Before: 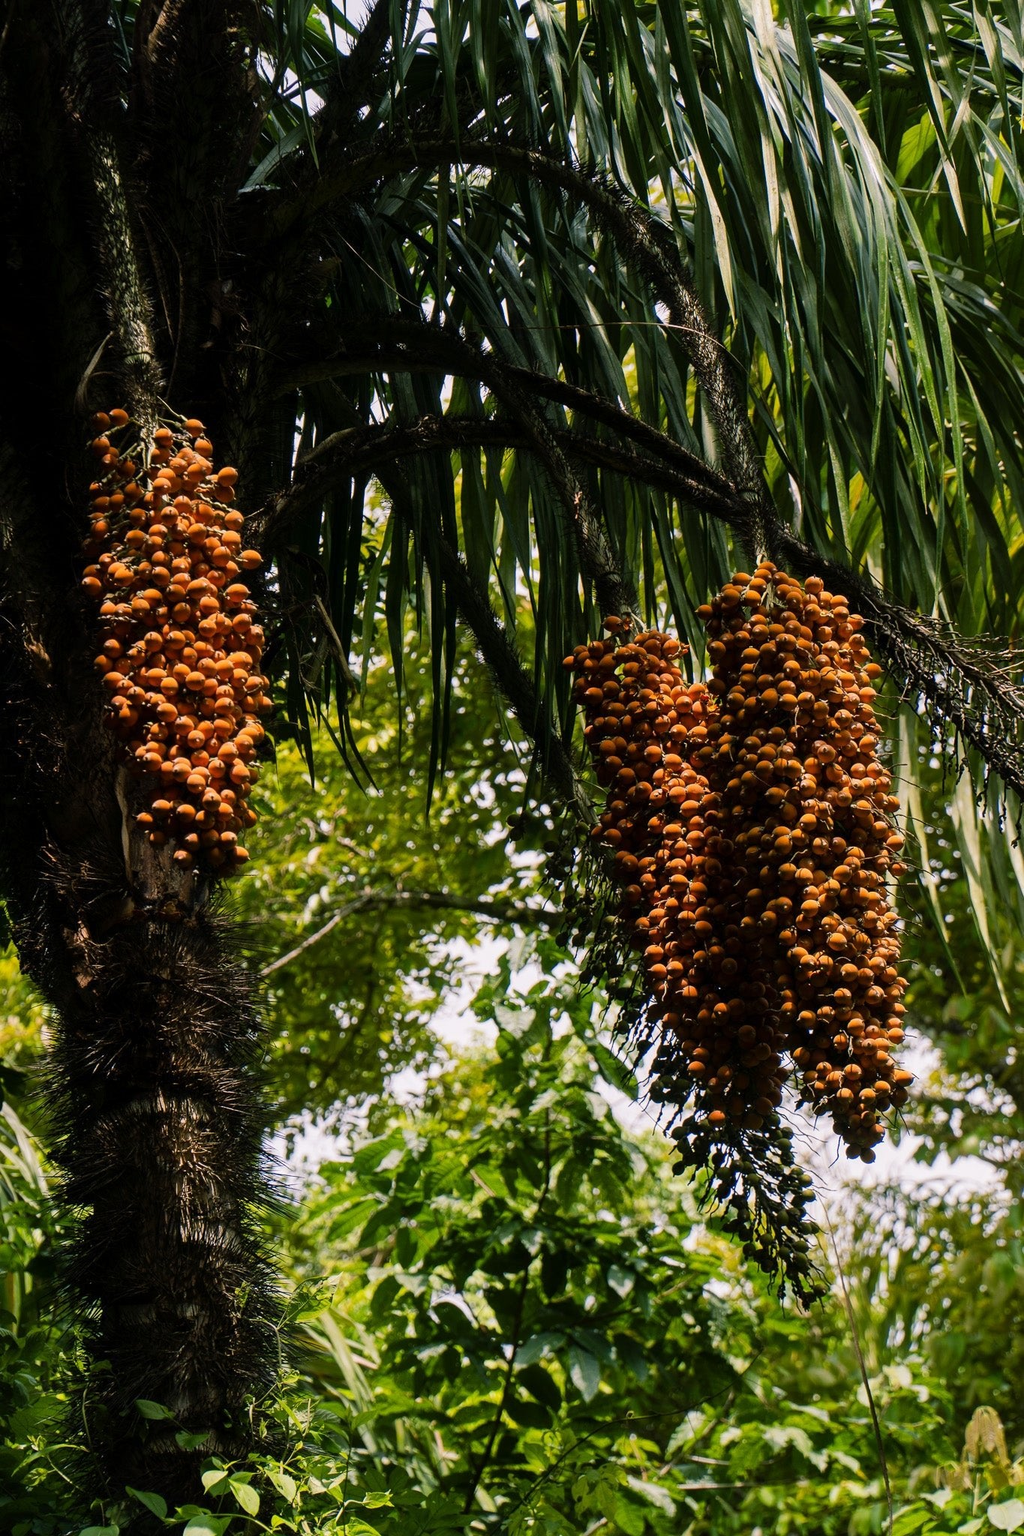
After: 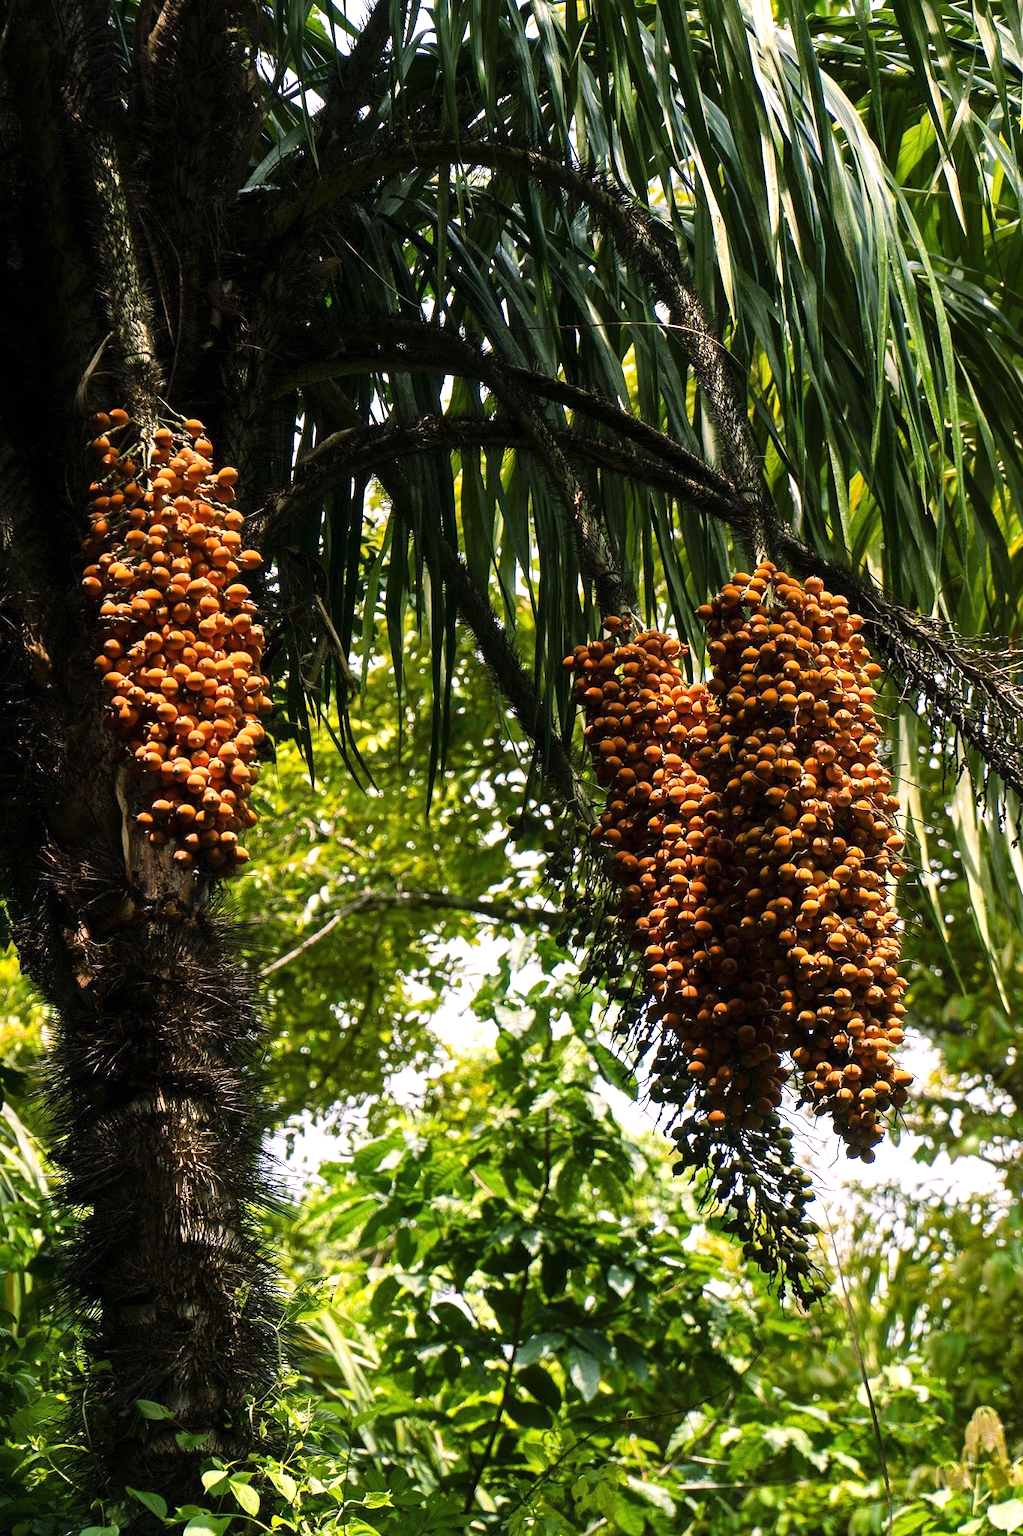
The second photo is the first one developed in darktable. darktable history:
exposure: black level correction 0, exposure 0.702 EV, compensate highlight preservation false
